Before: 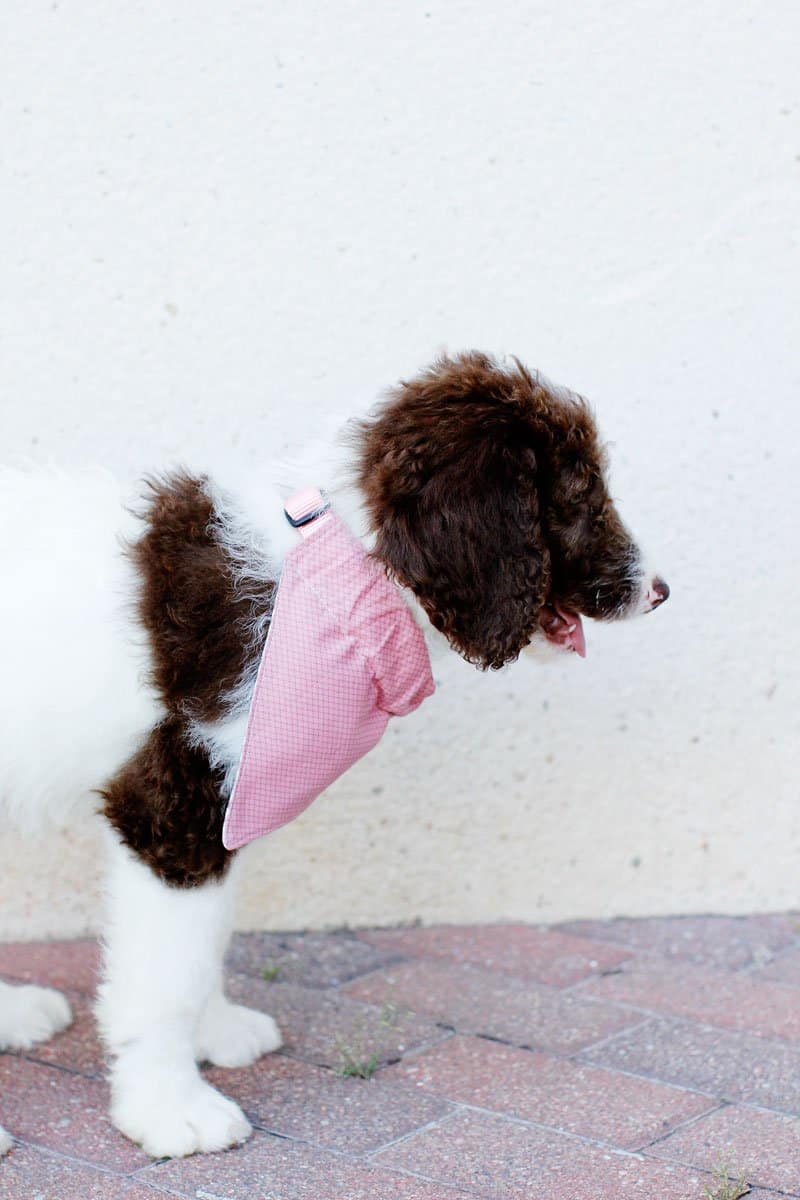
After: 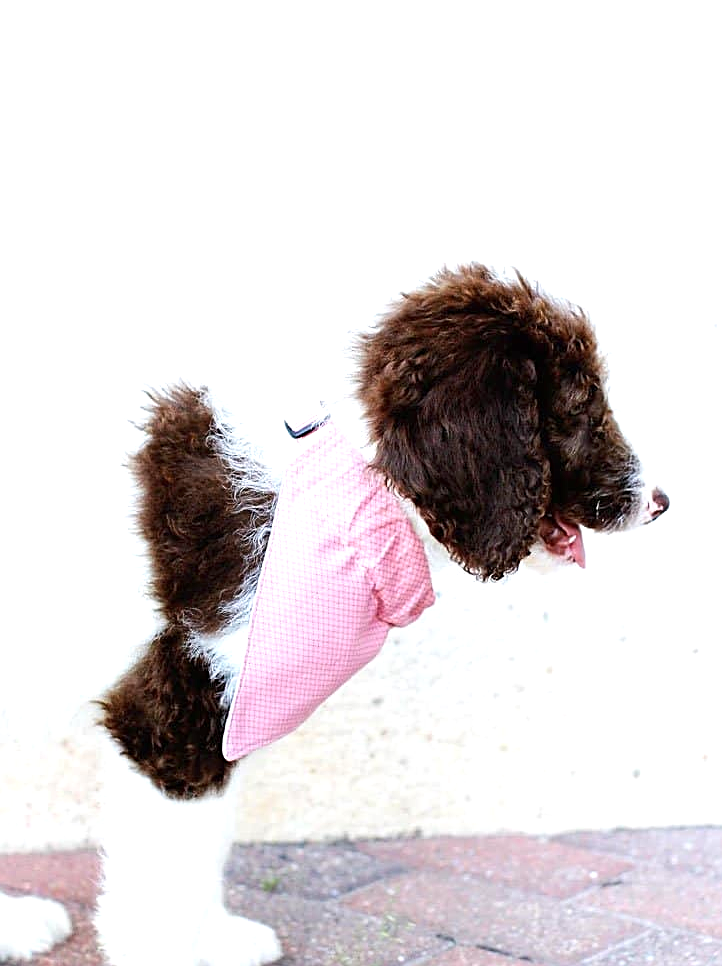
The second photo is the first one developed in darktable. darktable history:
sharpen: on, module defaults
crop: top 7.49%, right 9.717%, bottom 11.943%
exposure: black level correction 0, exposure 0.7 EV, compensate exposure bias true, compensate highlight preservation false
